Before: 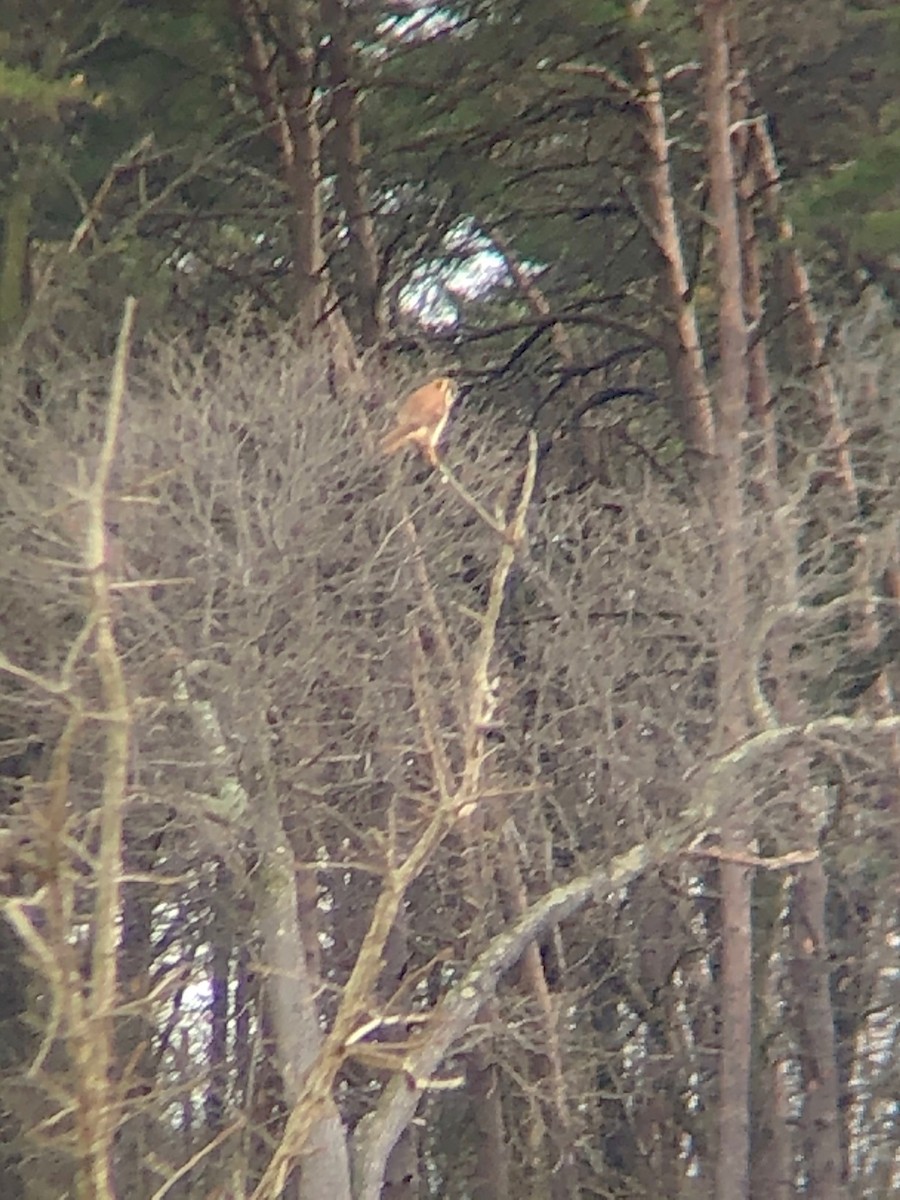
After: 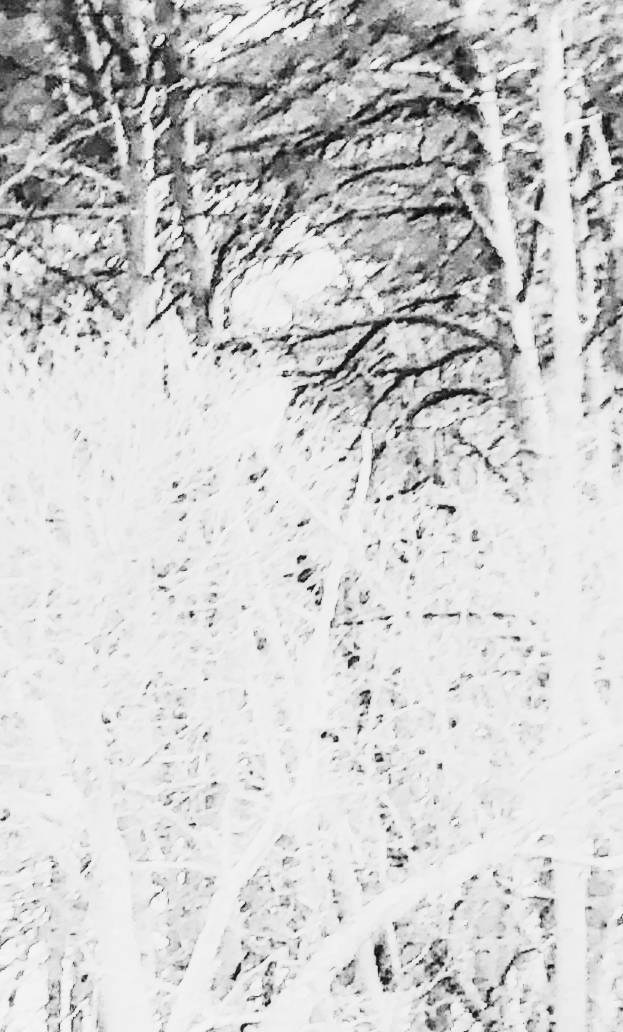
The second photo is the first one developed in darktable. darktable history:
tone curve: curves: ch0 [(0, 0) (0.11, 0.081) (0.256, 0.259) (0.398, 0.475) (0.498, 0.611) (0.65, 0.757) (0.835, 0.883) (1, 0.961)]; ch1 [(0, 0) (0.346, 0.307) (0.408, 0.369) (0.453, 0.457) (0.482, 0.479) (0.502, 0.498) (0.521, 0.51) (0.553, 0.554) (0.618, 0.65) (0.693, 0.727) (1, 1)]; ch2 [(0, 0) (0.366, 0.337) (0.434, 0.46) (0.485, 0.494) (0.5, 0.494) (0.511, 0.508) (0.537, 0.55) (0.579, 0.599) (0.621, 0.693) (1, 1)], color space Lab, independent channels, preserve colors none
monochrome: a 32, b 64, size 2.3
local contrast: highlights 25%, detail 130%
exposure: exposure 0.4 EV, compensate highlight preservation false
base curve: curves: ch0 [(0, 0) (0.158, 0.273) (0.879, 0.895) (1, 1)], preserve colors none
contrast brightness saturation: contrast 0.93, brightness 0.2
color zones: curves: ch0 [(0, 0.5) (0.143, 0.5) (0.286, 0.5) (0.429, 0.504) (0.571, 0.5) (0.714, 0.509) (0.857, 0.5) (1, 0.5)]; ch1 [(0, 0.425) (0.143, 0.425) (0.286, 0.375) (0.429, 0.405) (0.571, 0.5) (0.714, 0.47) (0.857, 0.425) (1, 0.435)]; ch2 [(0, 0.5) (0.143, 0.5) (0.286, 0.5) (0.429, 0.517) (0.571, 0.5) (0.714, 0.51) (0.857, 0.5) (1, 0.5)]
crop: left 18.479%, right 12.2%, bottom 13.971%
